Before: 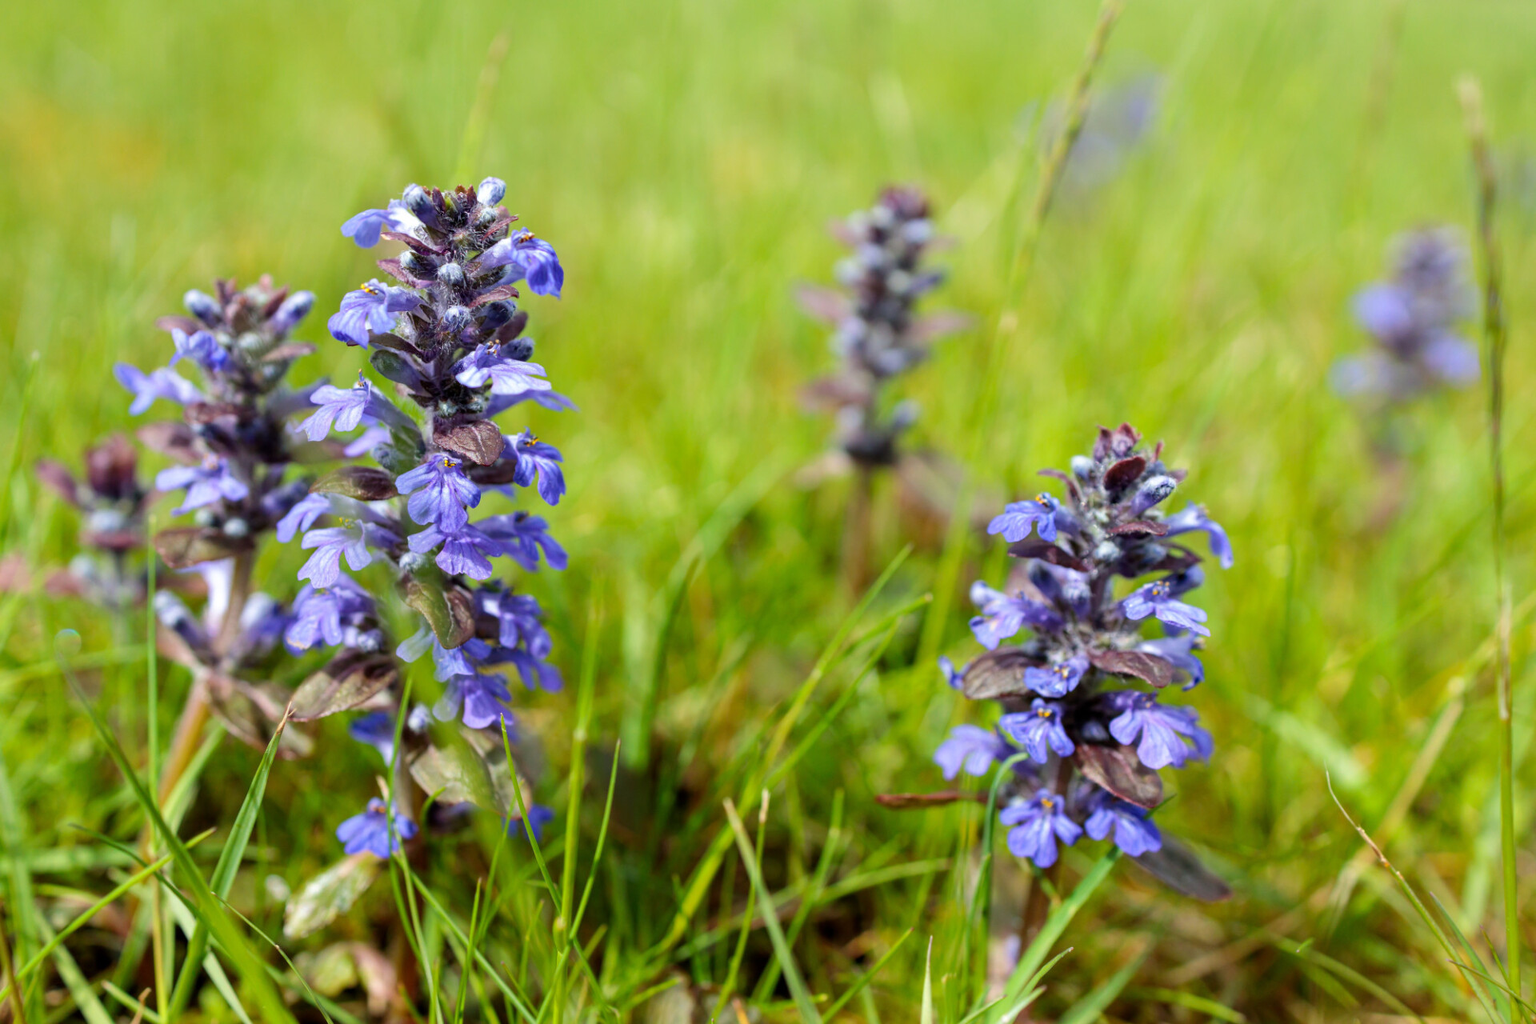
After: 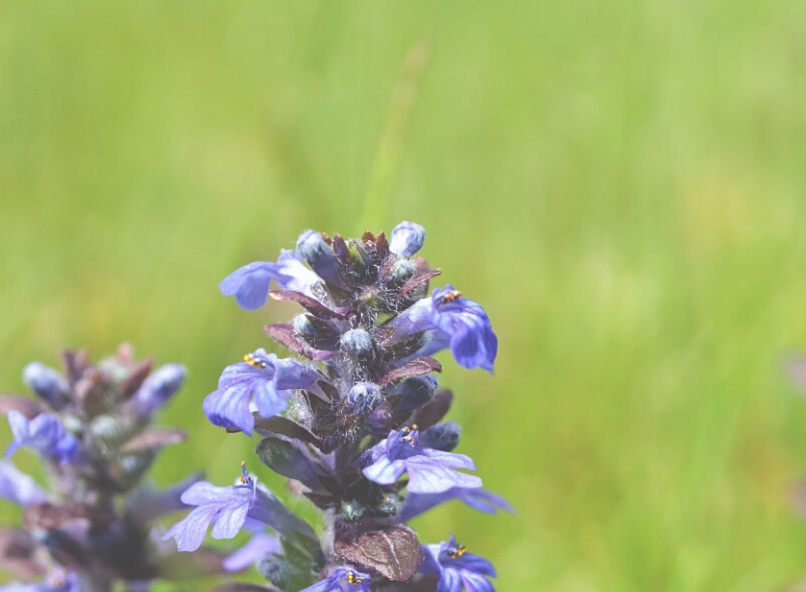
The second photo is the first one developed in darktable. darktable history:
crop and rotate: left 10.817%, top 0.062%, right 47.194%, bottom 53.626%
sharpen: amount 0.2
bloom: size 9%, threshold 100%, strength 7%
exposure: black level correction -0.062, exposure -0.05 EV, compensate highlight preservation false
